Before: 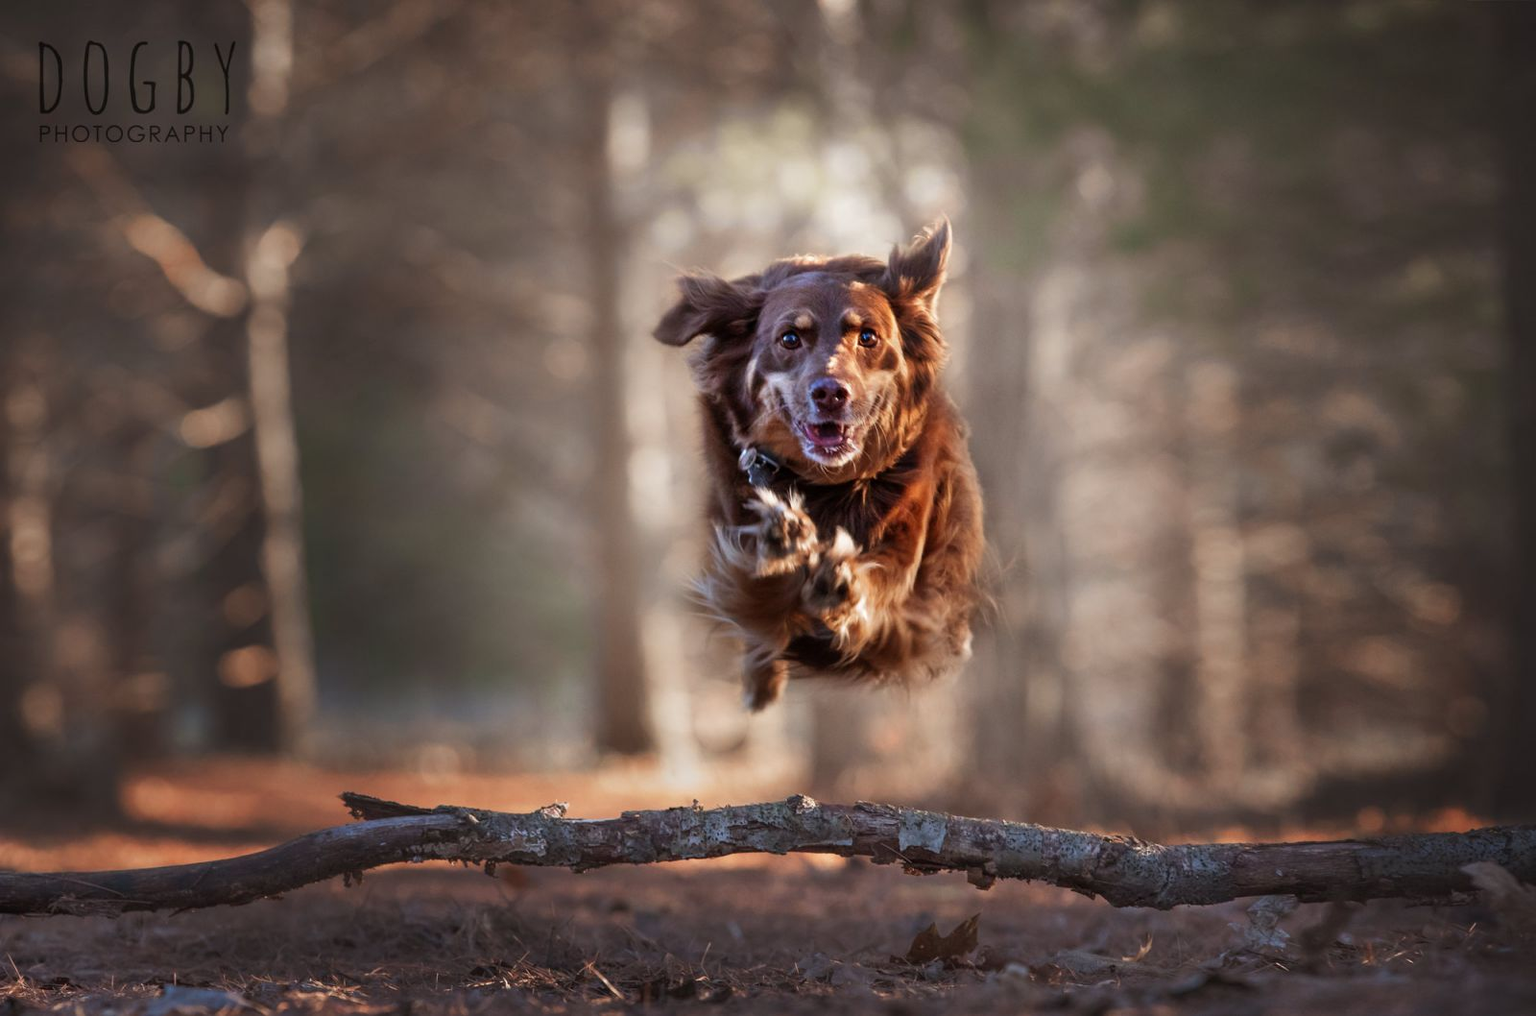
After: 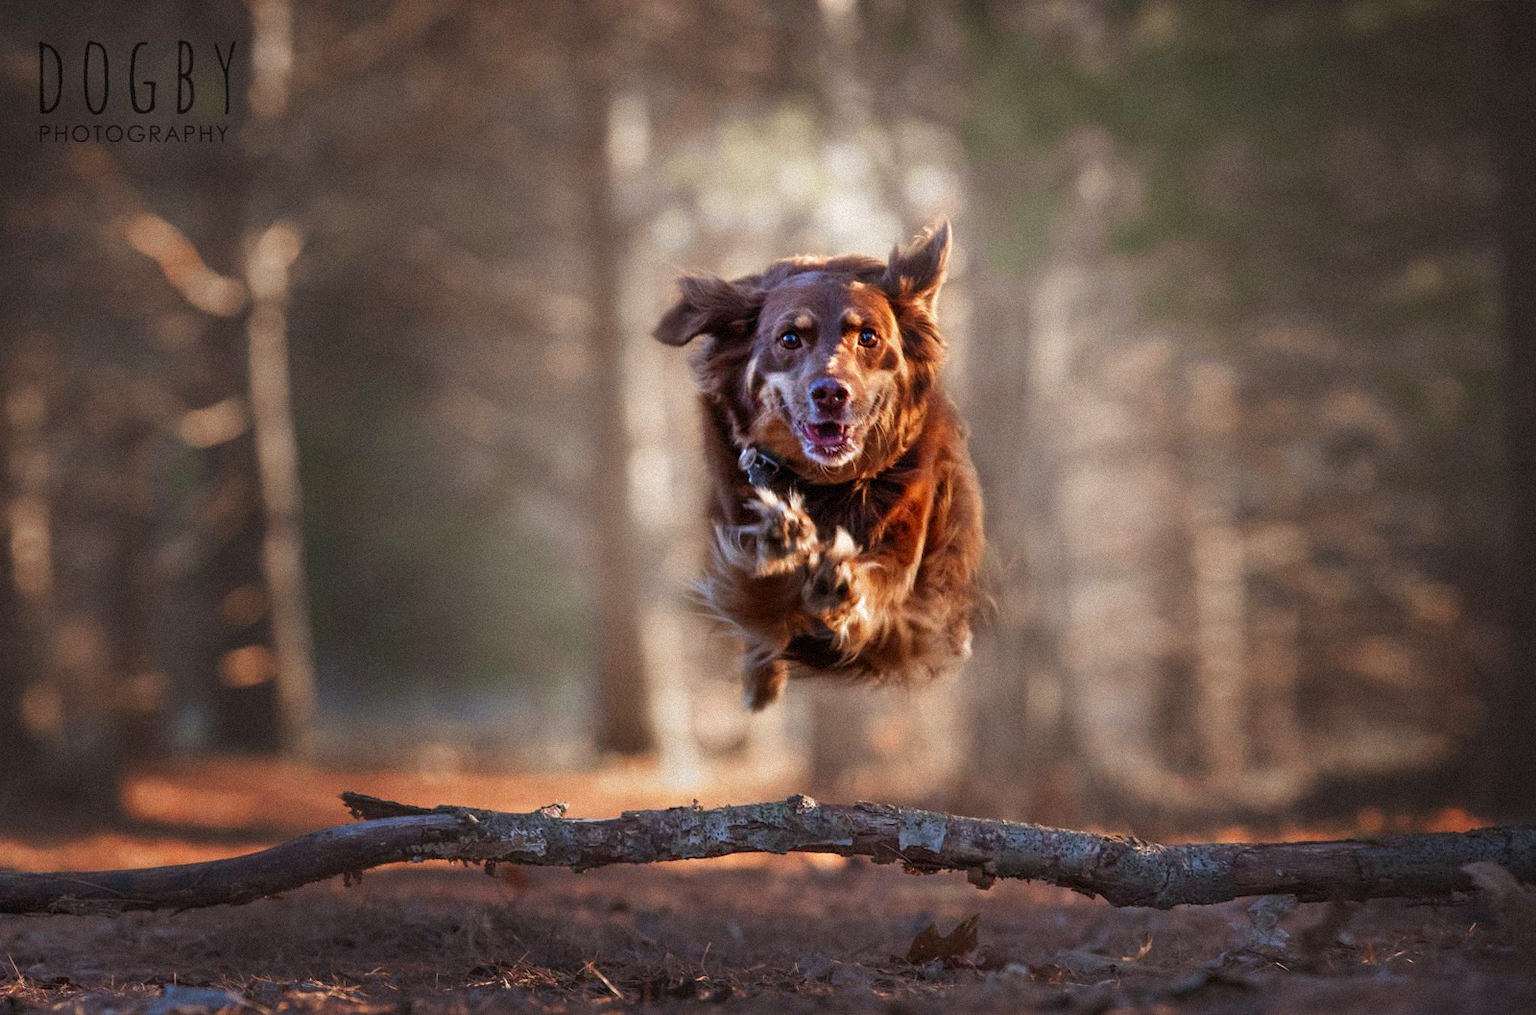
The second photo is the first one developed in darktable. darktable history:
grain: mid-tones bias 0%
contrast brightness saturation: contrast 0.04, saturation 0.16
